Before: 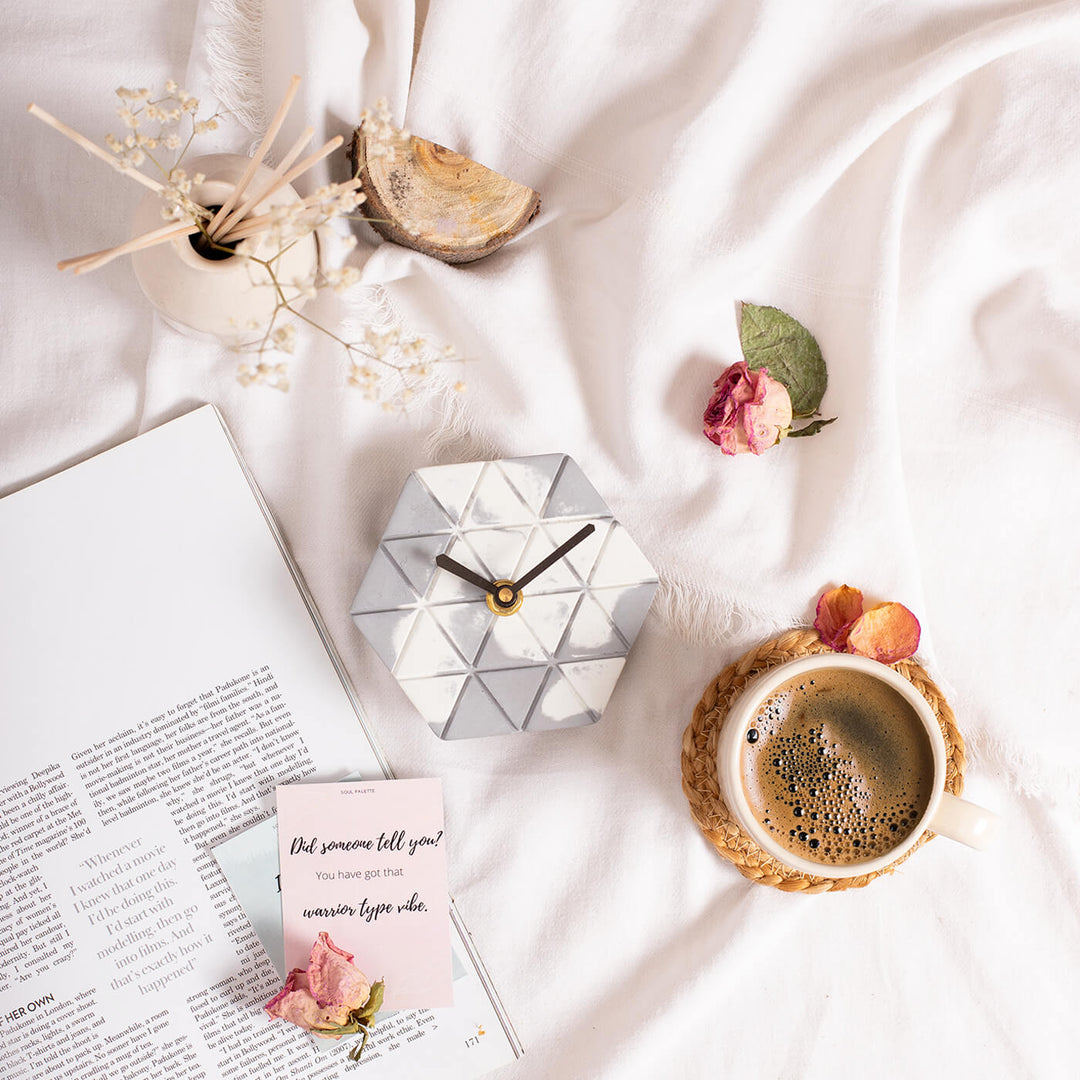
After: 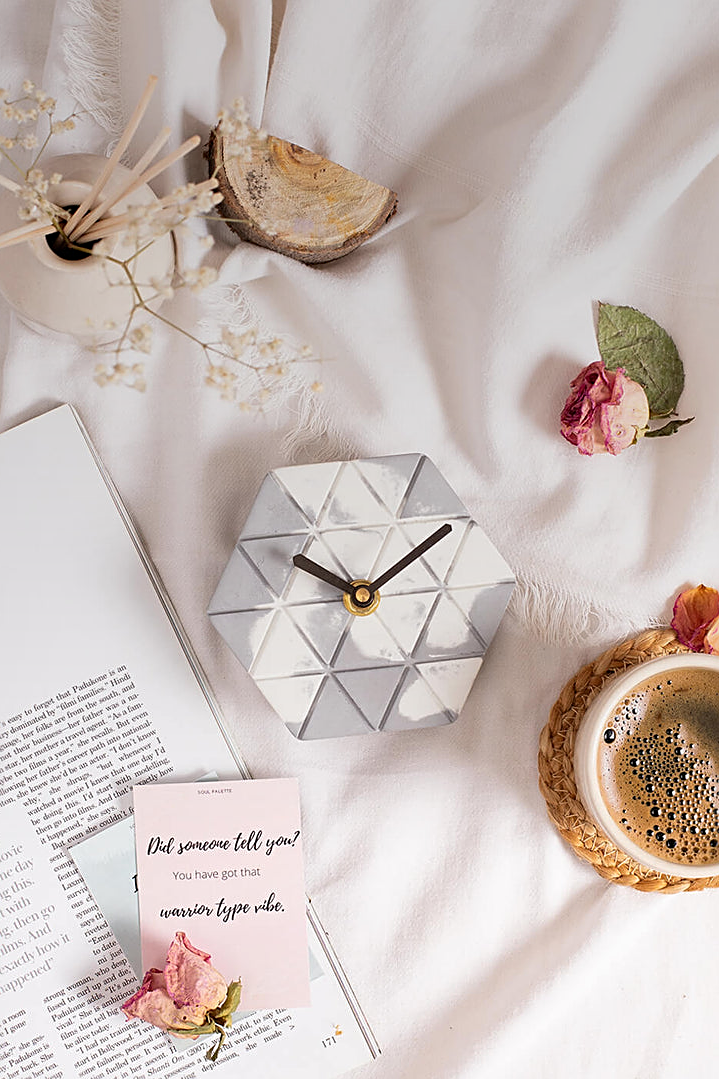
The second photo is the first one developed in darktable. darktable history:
crop and rotate: left 13.342%, right 19.991%
sharpen: on, module defaults
graduated density: on, module defaults
